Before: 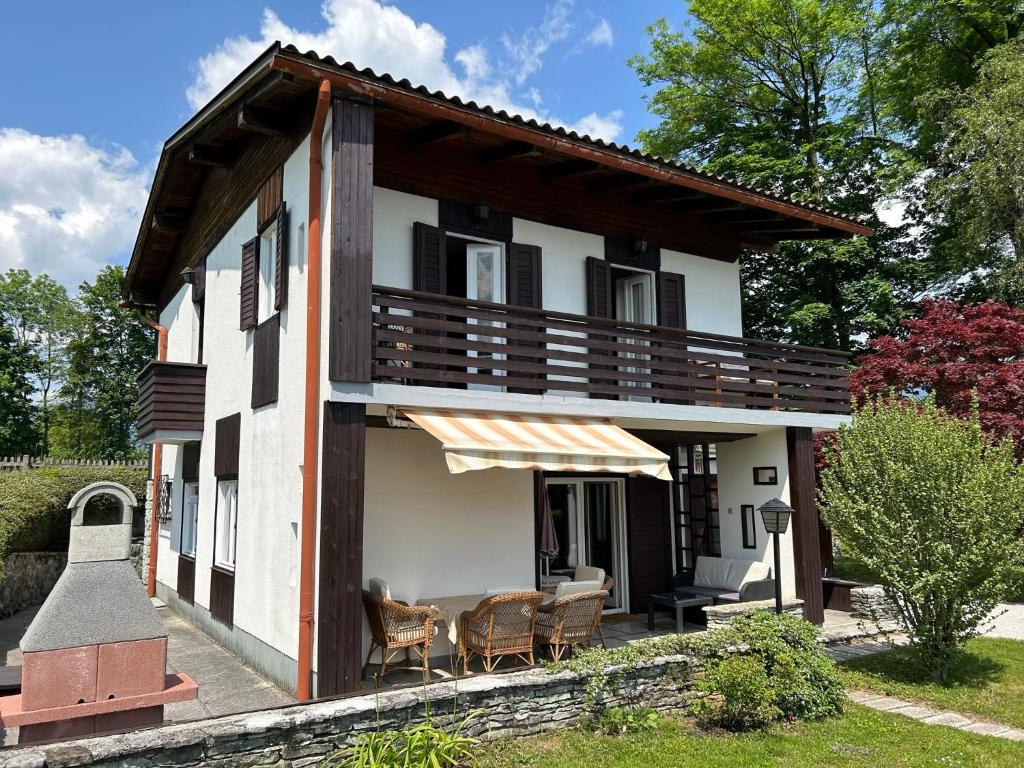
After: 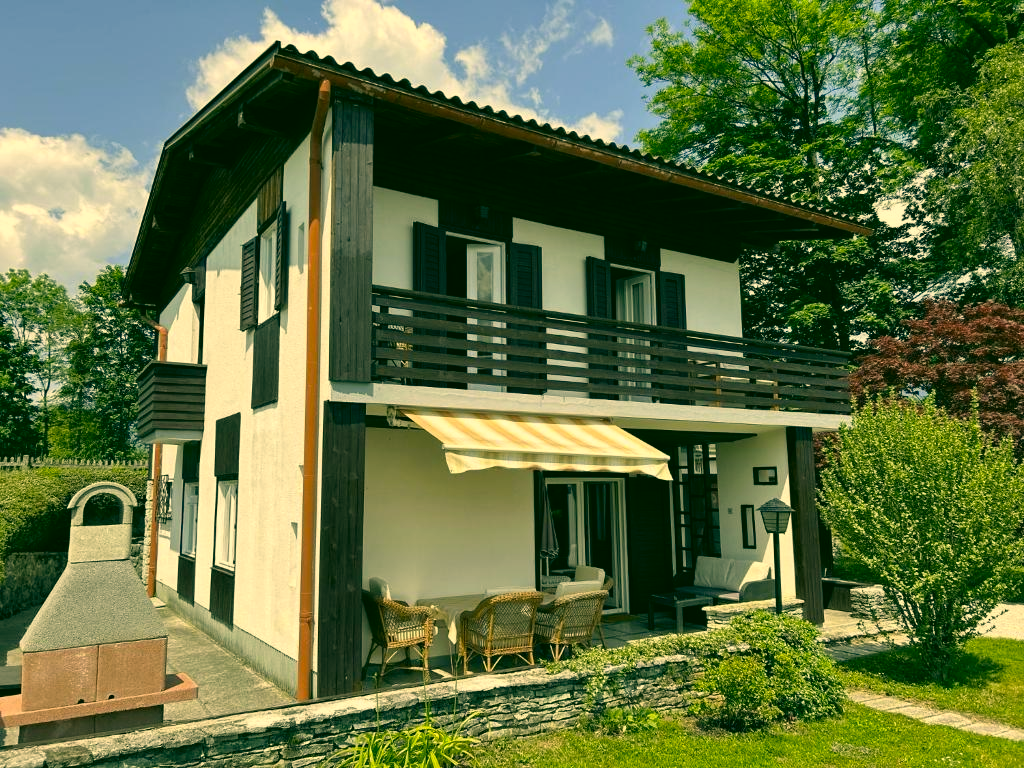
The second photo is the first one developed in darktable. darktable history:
color correction: highlights a* 5.62, highlights b* 33.57, shadows a* -25.86, shadows b* 4.02
